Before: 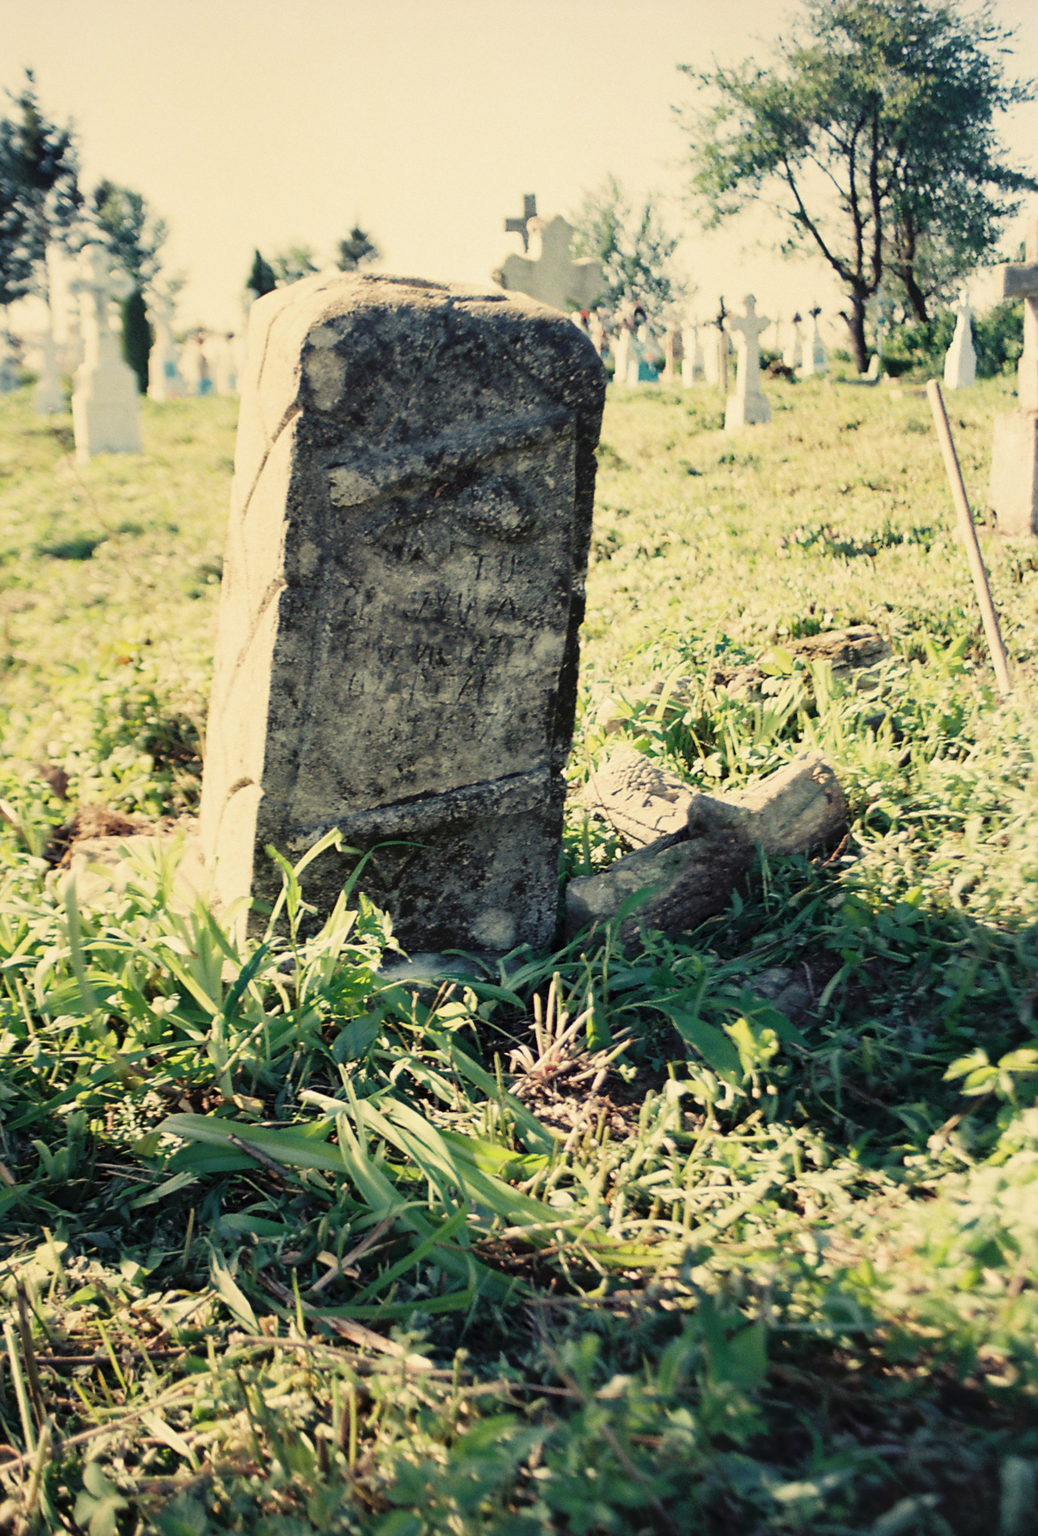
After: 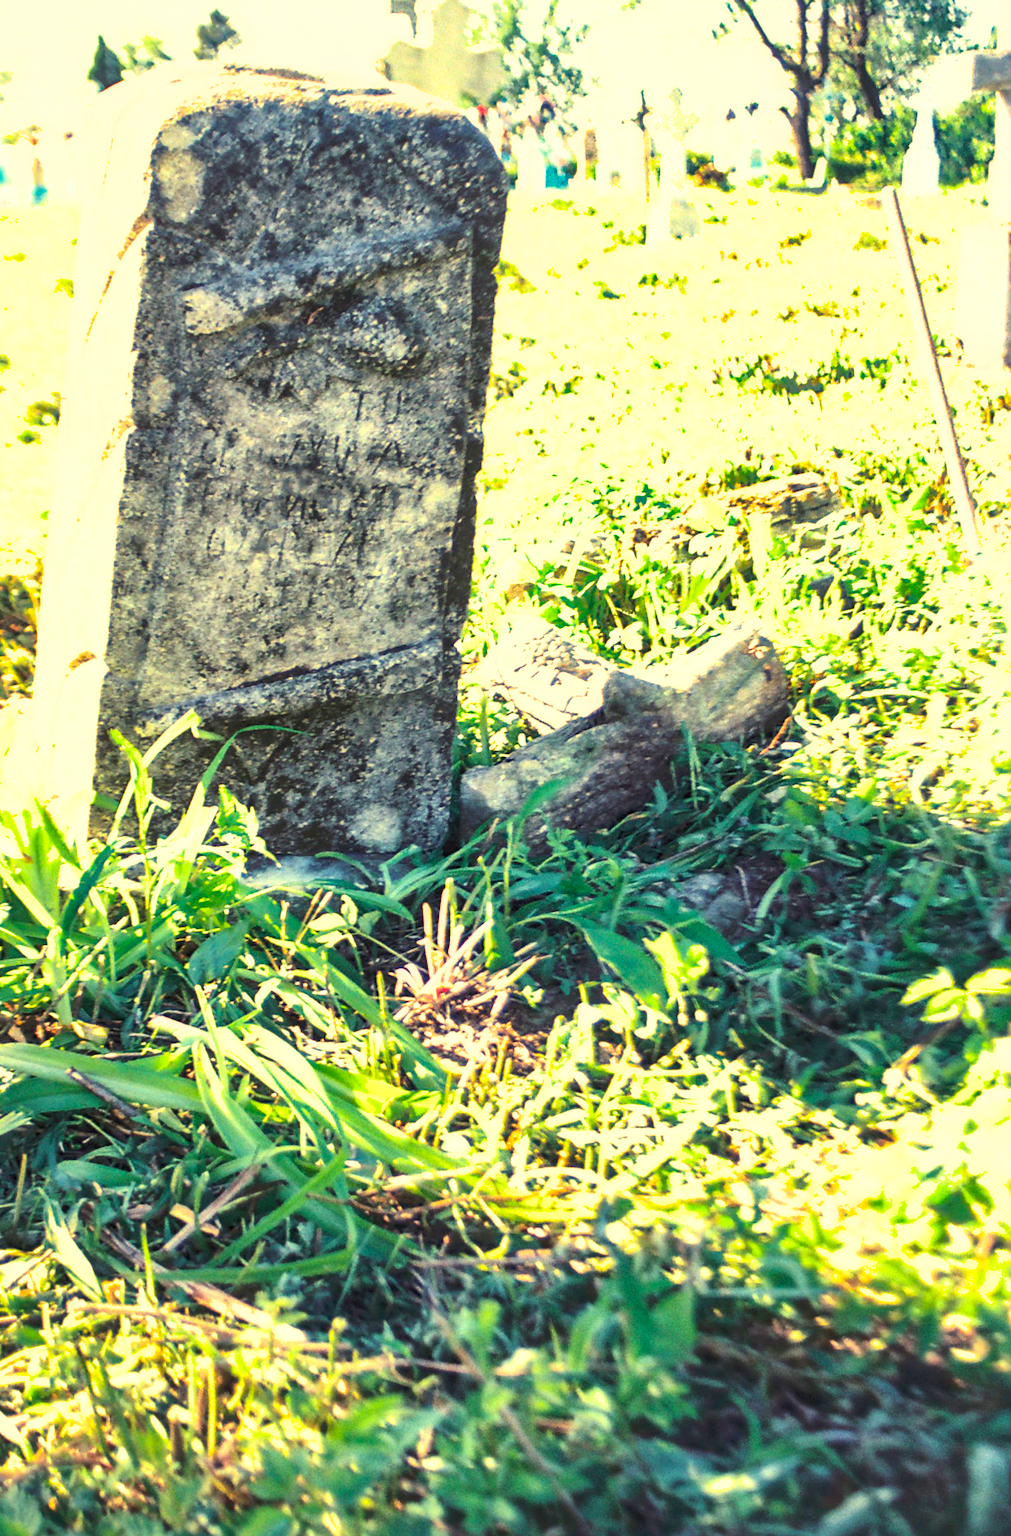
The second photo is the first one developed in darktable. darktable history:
crop: left 16.531%, top 14.335%
local contrast: on, module defaults
contrast brightness saturation: contrast 0.244, brightness 0.268, saturation 0.395
shadows and highlights: on, module defaults
color balance rgb: perceptual saturation grading › global saturation 0.945%, perceptual brilliance grading › global brilliance 30.242%
